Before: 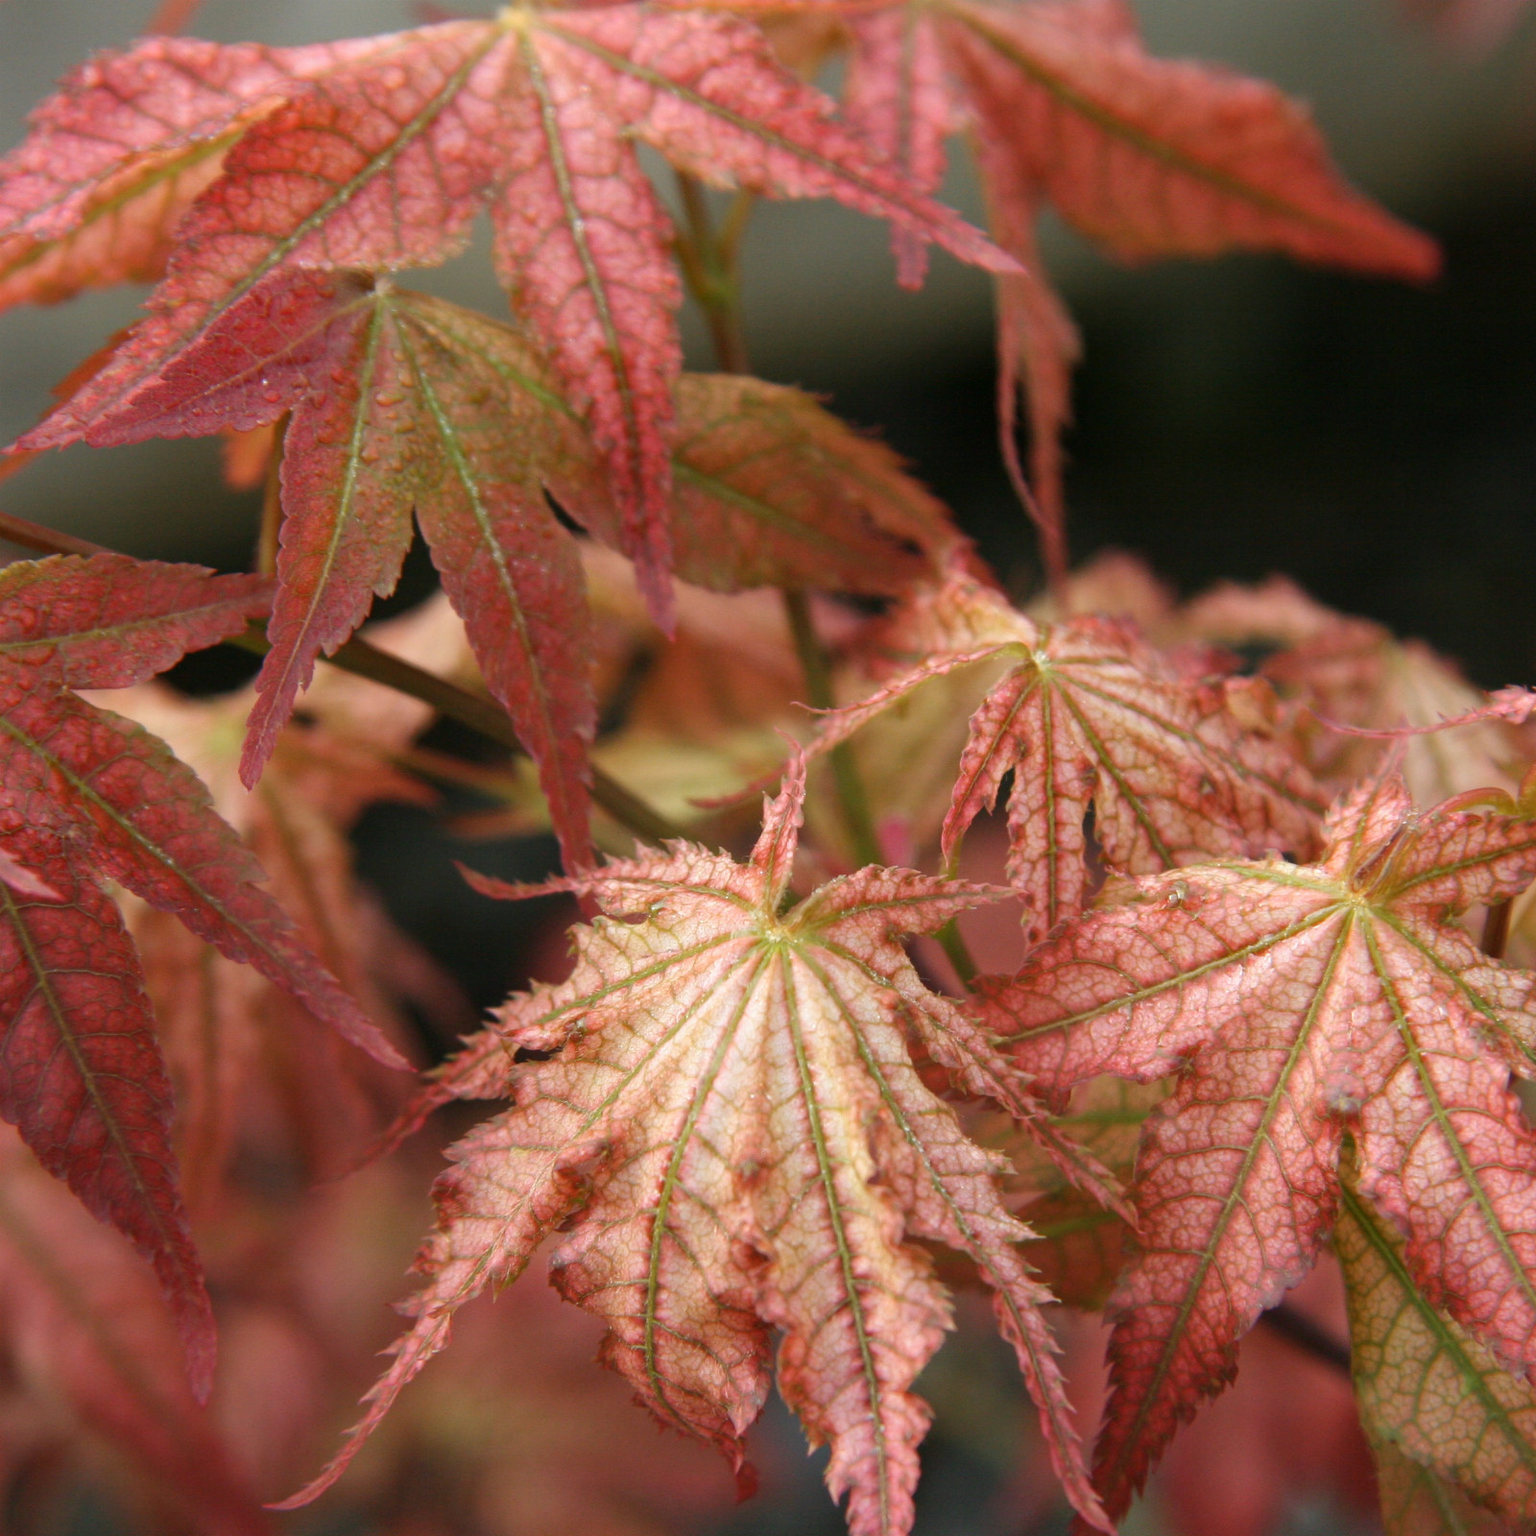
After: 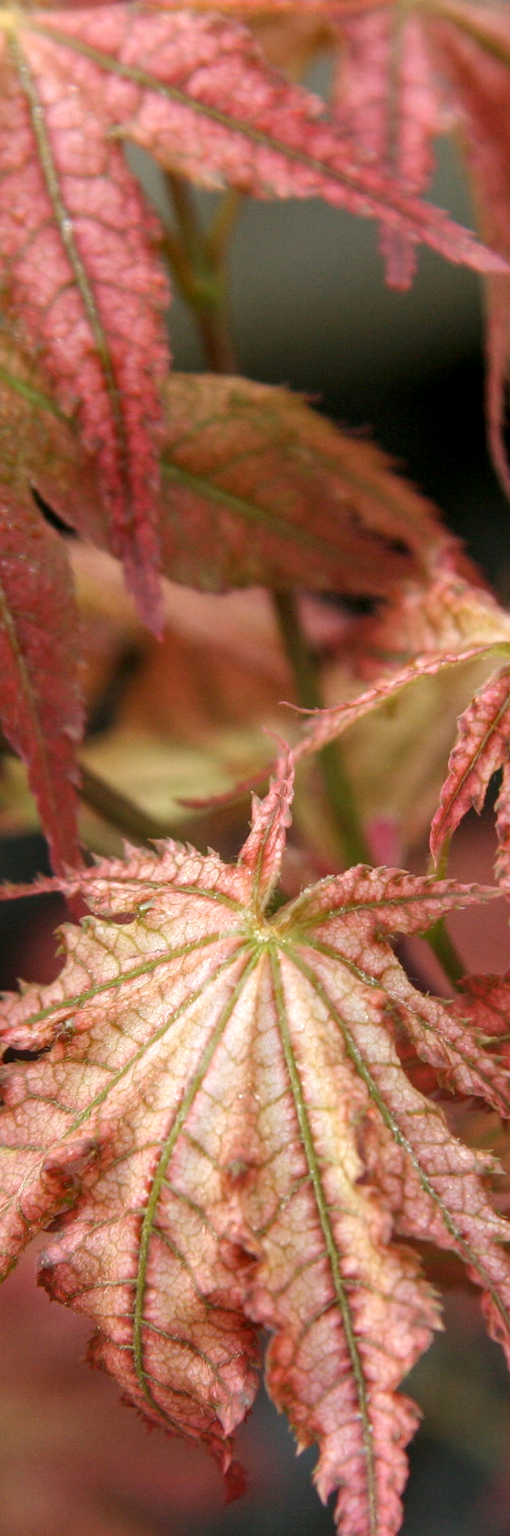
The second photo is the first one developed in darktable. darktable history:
local contrast: on, module defaults
crop: left 33.36%, right 33.36%
